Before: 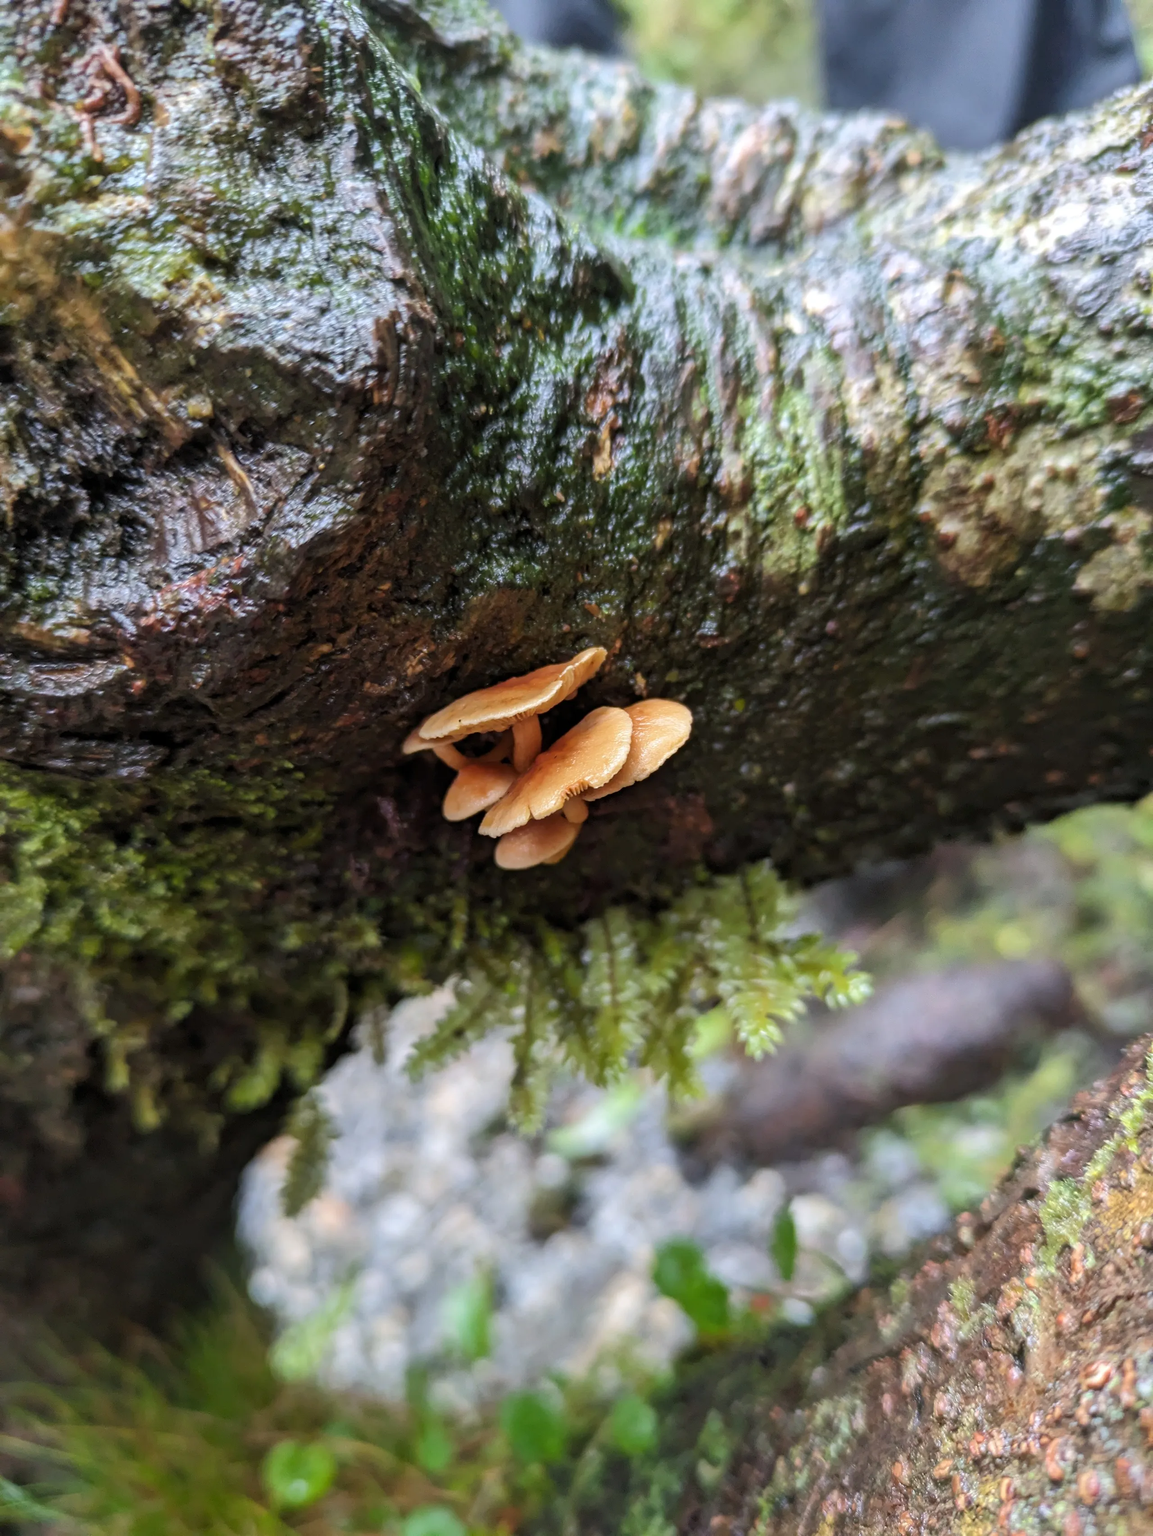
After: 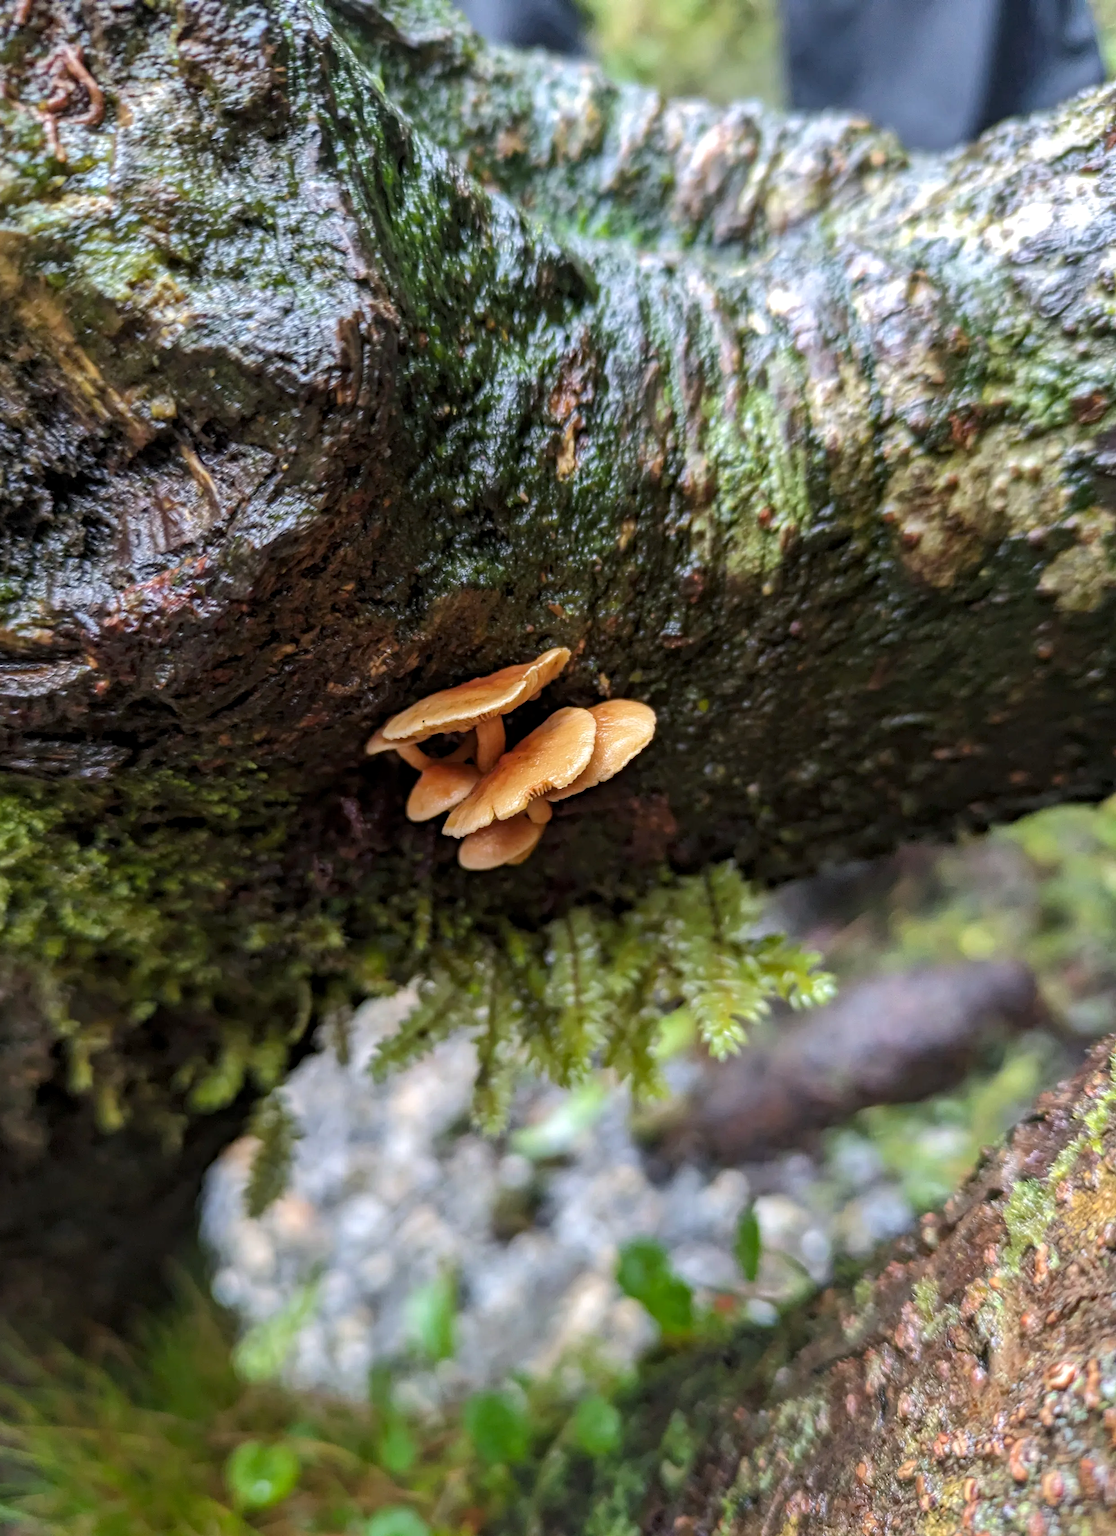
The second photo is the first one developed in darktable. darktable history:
crop and rotate: left 3.238%
haze removal: compatibility mode true, adaptive false
local contrast: highlights 100%, shadows 100%, detail 120%, midtone range 0.2
